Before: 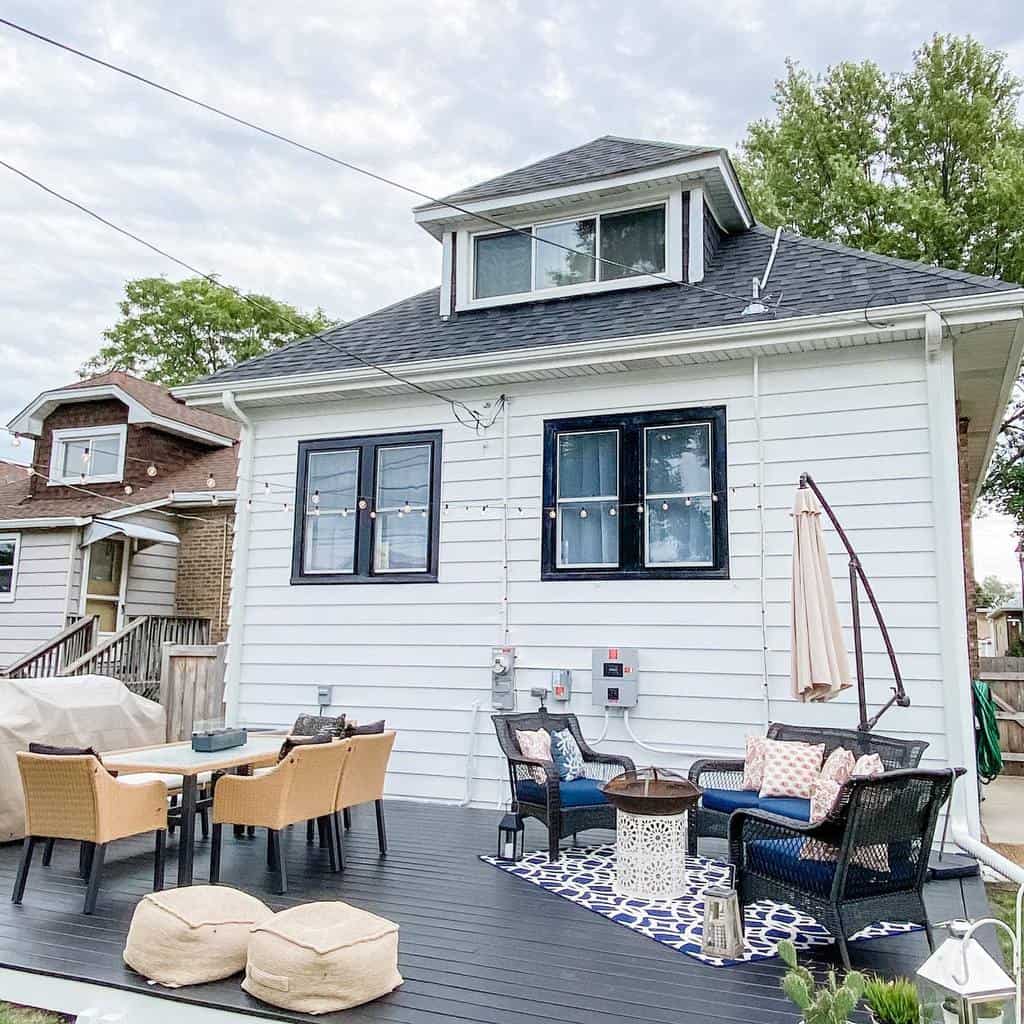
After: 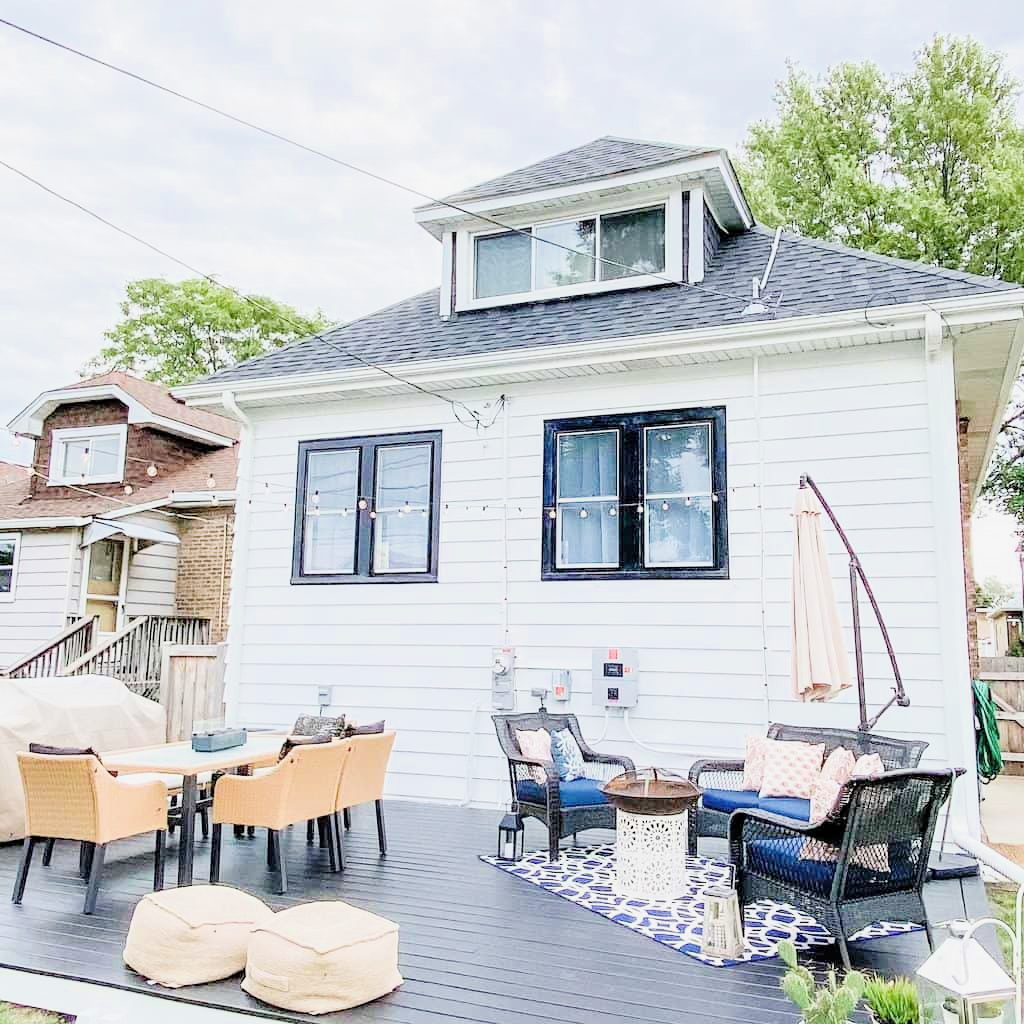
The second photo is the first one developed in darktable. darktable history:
filmic rgb: black relative exposure -7.15 EV, white relative exposure 5.36 EV, hardness 3.02
exposure: black level correction 0, exposure 1.675 EV, compensate exposure bias true, compensate highlight preservation false
tone equalizer: -8 EV -1.84 EV, -7 EV -1.16 EV, -6 EV -1.62 EV, smoothing diameter 25%, edges refinement/feathering 10, preserve details guided filter
